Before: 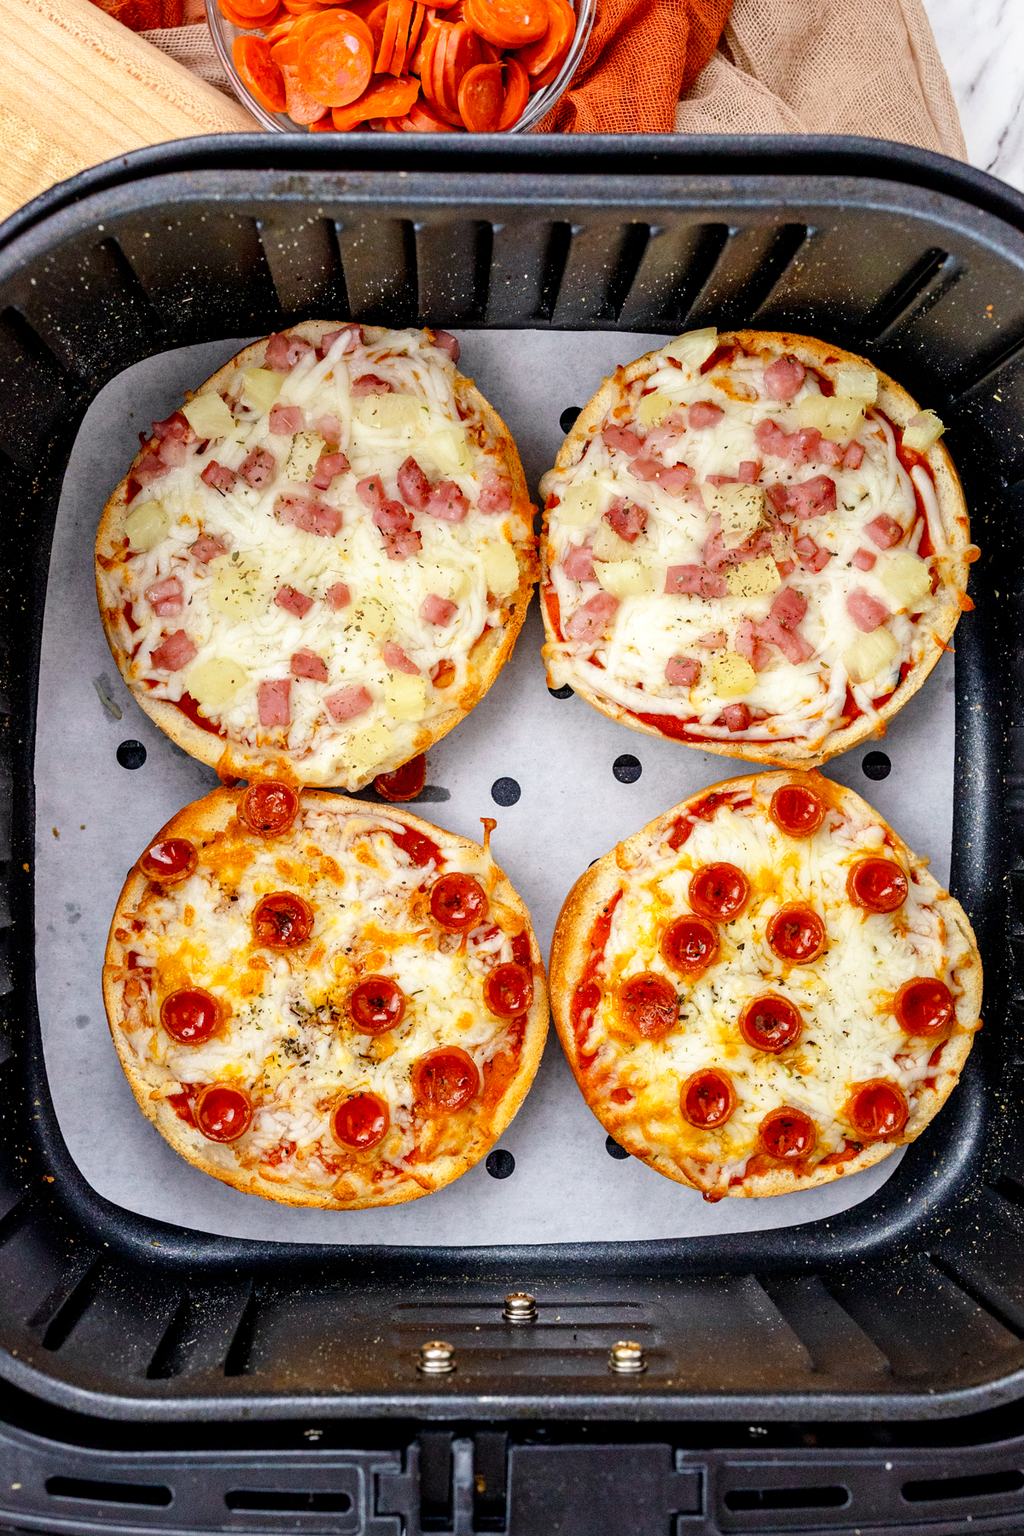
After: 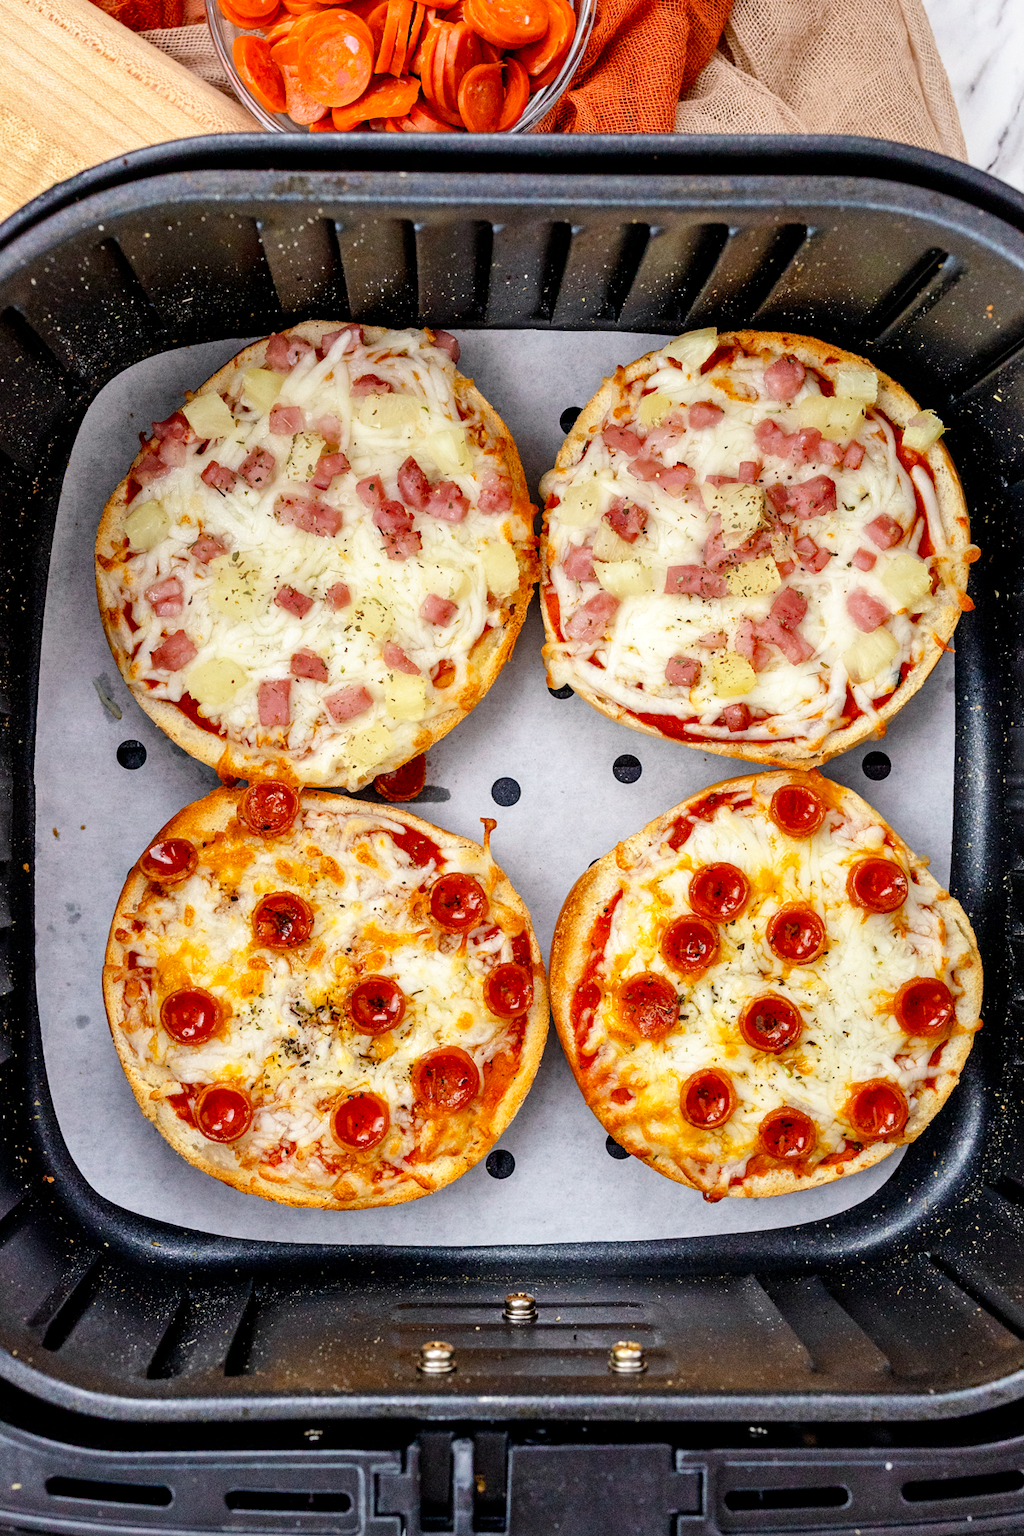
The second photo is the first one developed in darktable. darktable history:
tone equalizer: on, module defaults
shadows and highlights: shadows 37.27, highlights -28.18, soften with gaussian
